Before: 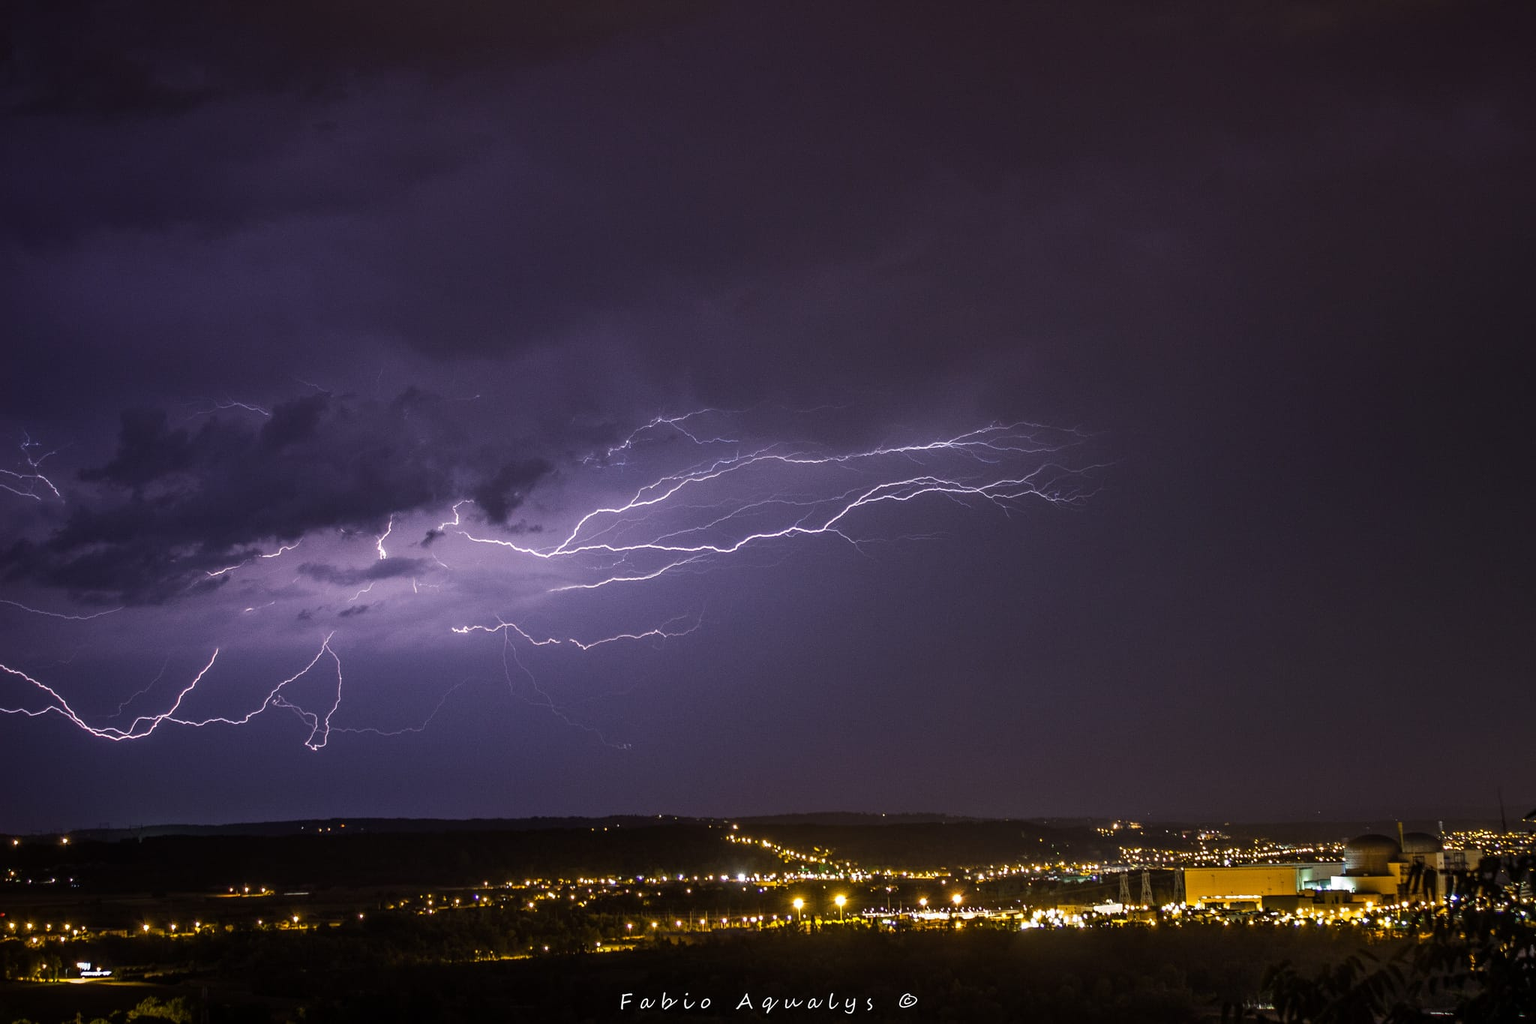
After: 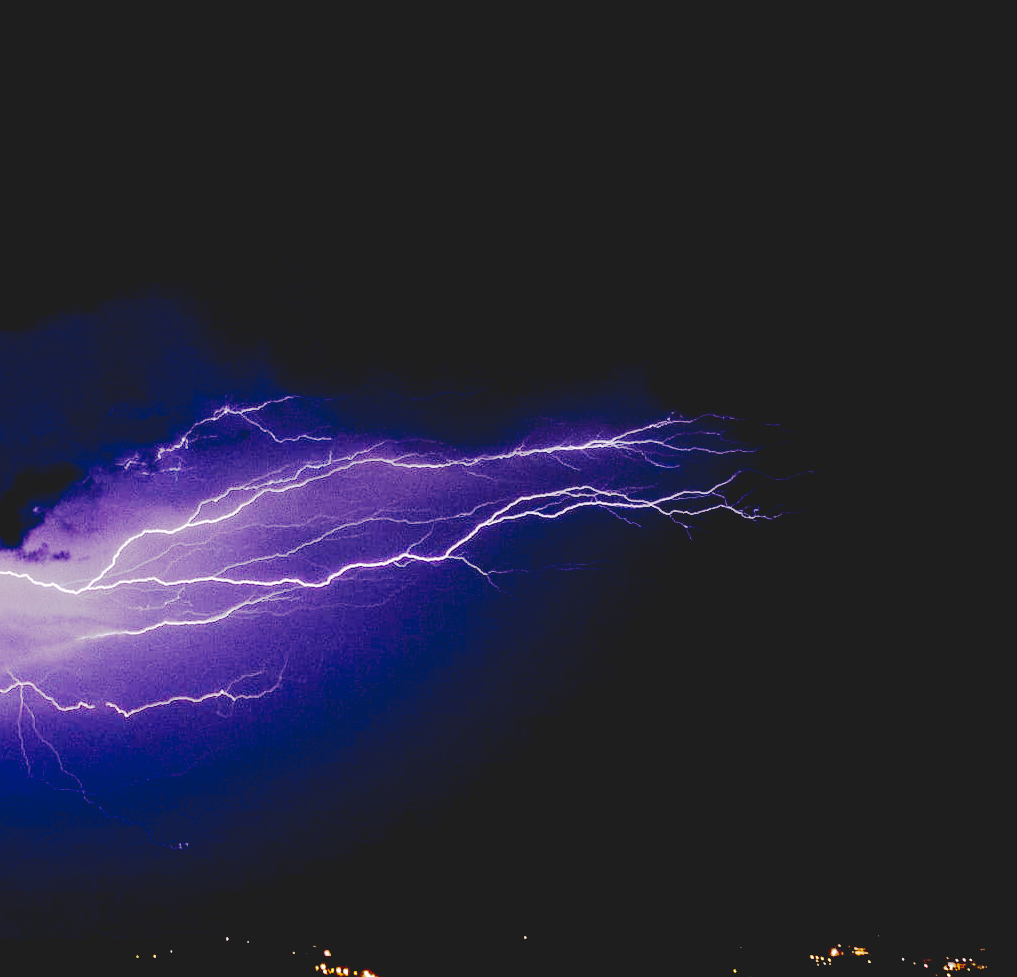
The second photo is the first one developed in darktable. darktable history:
crop: left 31.925%, top 10.932%, right 18.385%, bottom 17.446%
tone curve: curves: ch0 [(0, 0) (0.126, 0.061) (0.338, 0.285) (0.494, 0.518) (0.703, 0.762) (1, 1)]; ch1 [(0, 0) (0.389, 0.313) (0.457, 0.442) (0.5, 0.501) (0.55, 0.578) (1, 1)]; ch2 [(0, 0) (0.44, 0.424) (0.501, 0.499) (0.557, 0.564) (0.613, 0.67) (0.707, 0.746) (1, 1)], preserve colors none
base curve: curves: ch0 [(0.065, 0.026) (0.236, 0.358) (0.53, 0.546) (0.777, 0.841) (0.924, 0.992)], preserve colors none
